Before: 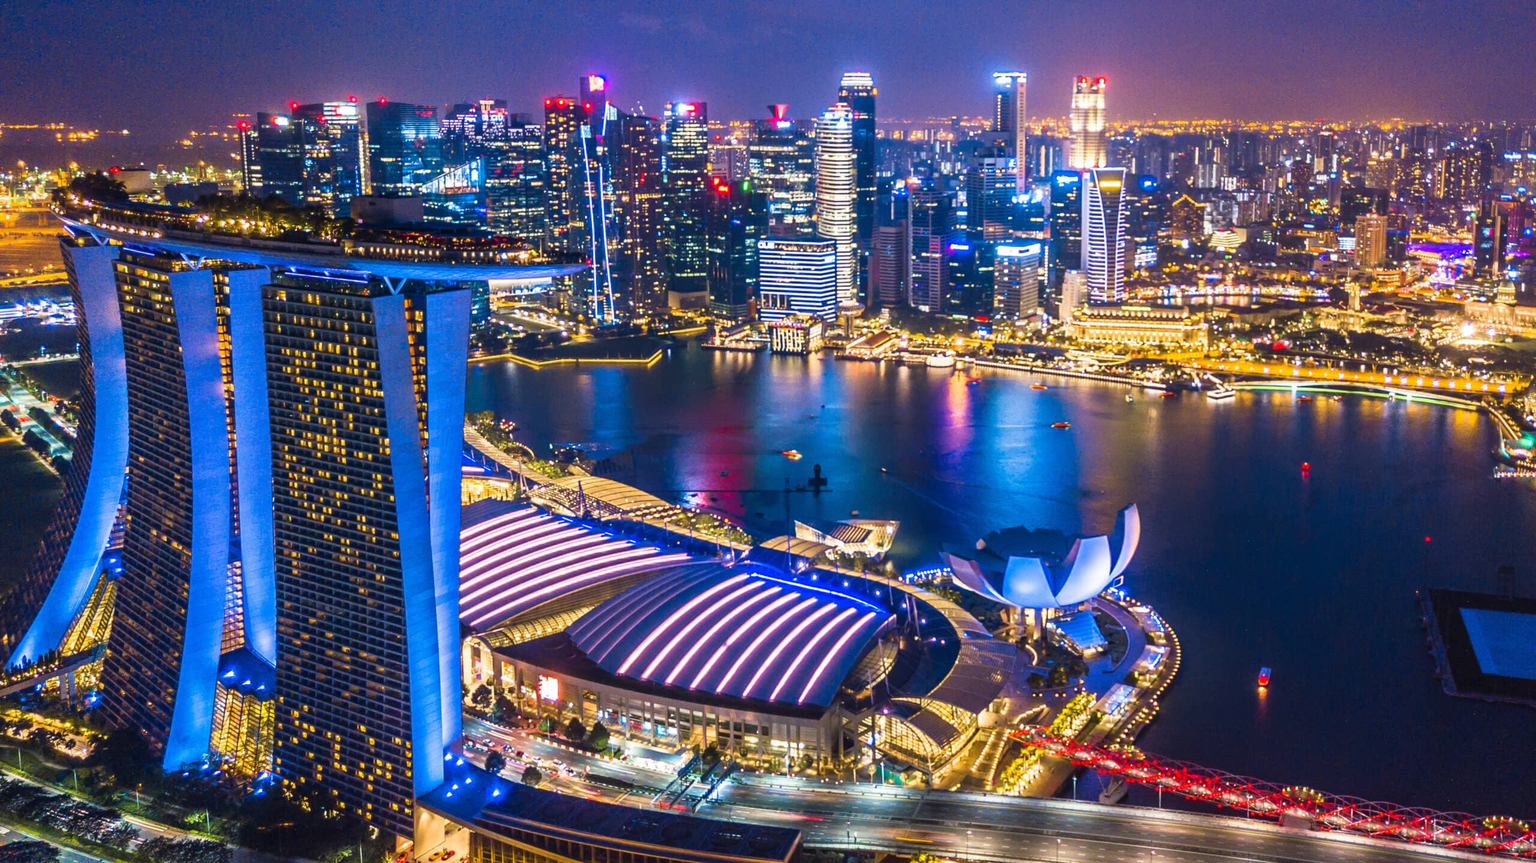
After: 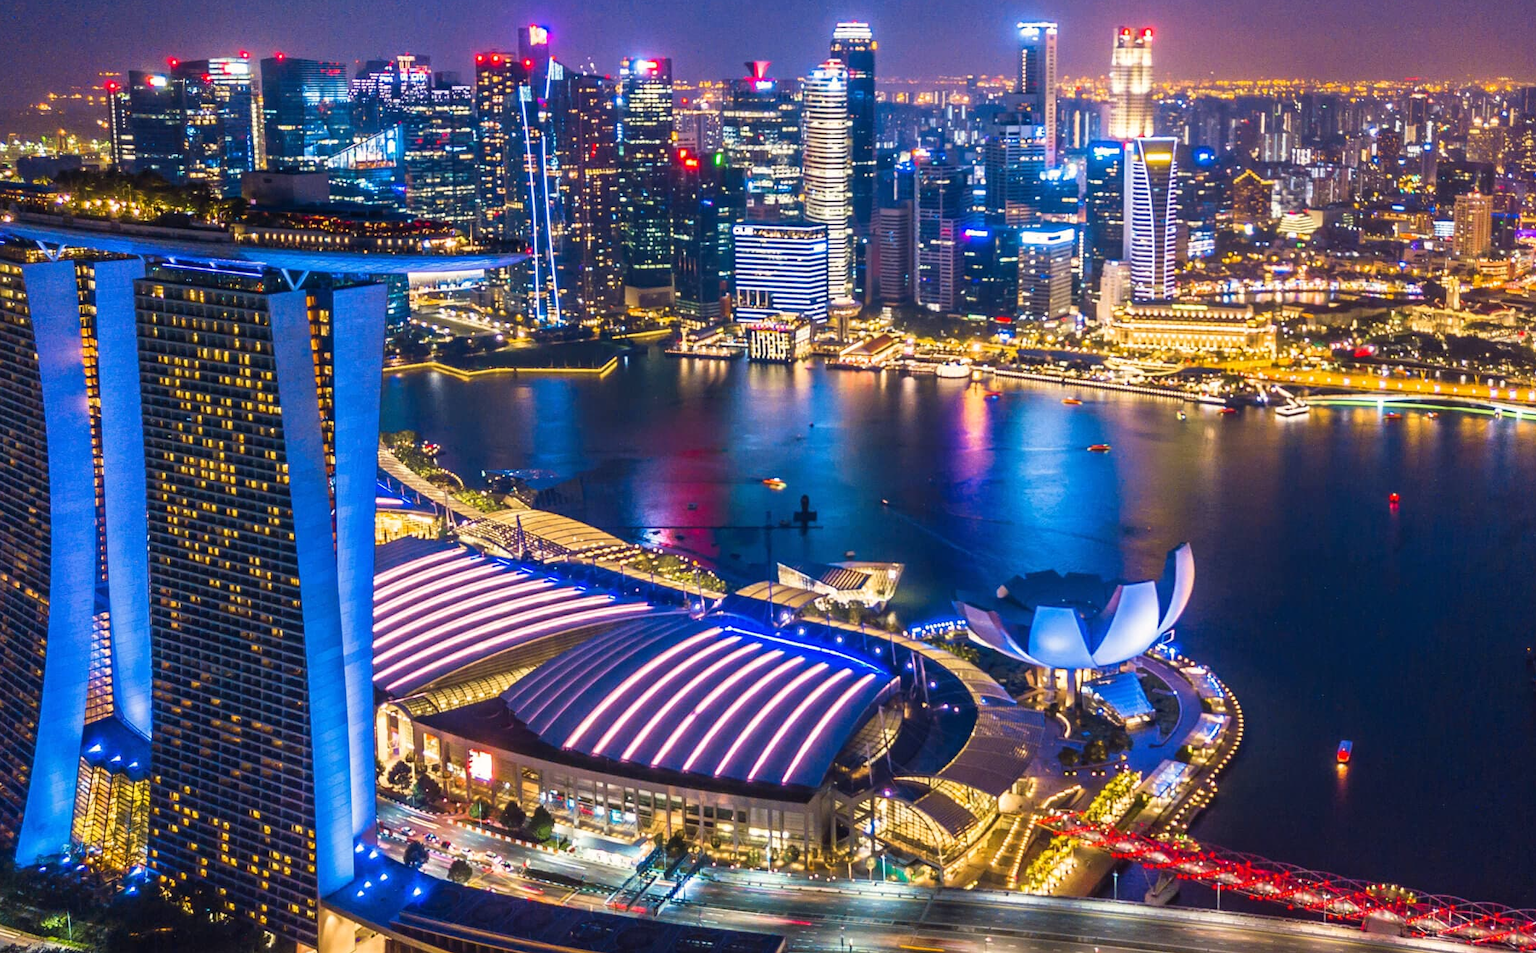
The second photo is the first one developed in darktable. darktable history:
crop: left 9.807%, top 6.259%, right 7.334%, bottom 2.177%
white balance: red 1.009, blue 0.985
